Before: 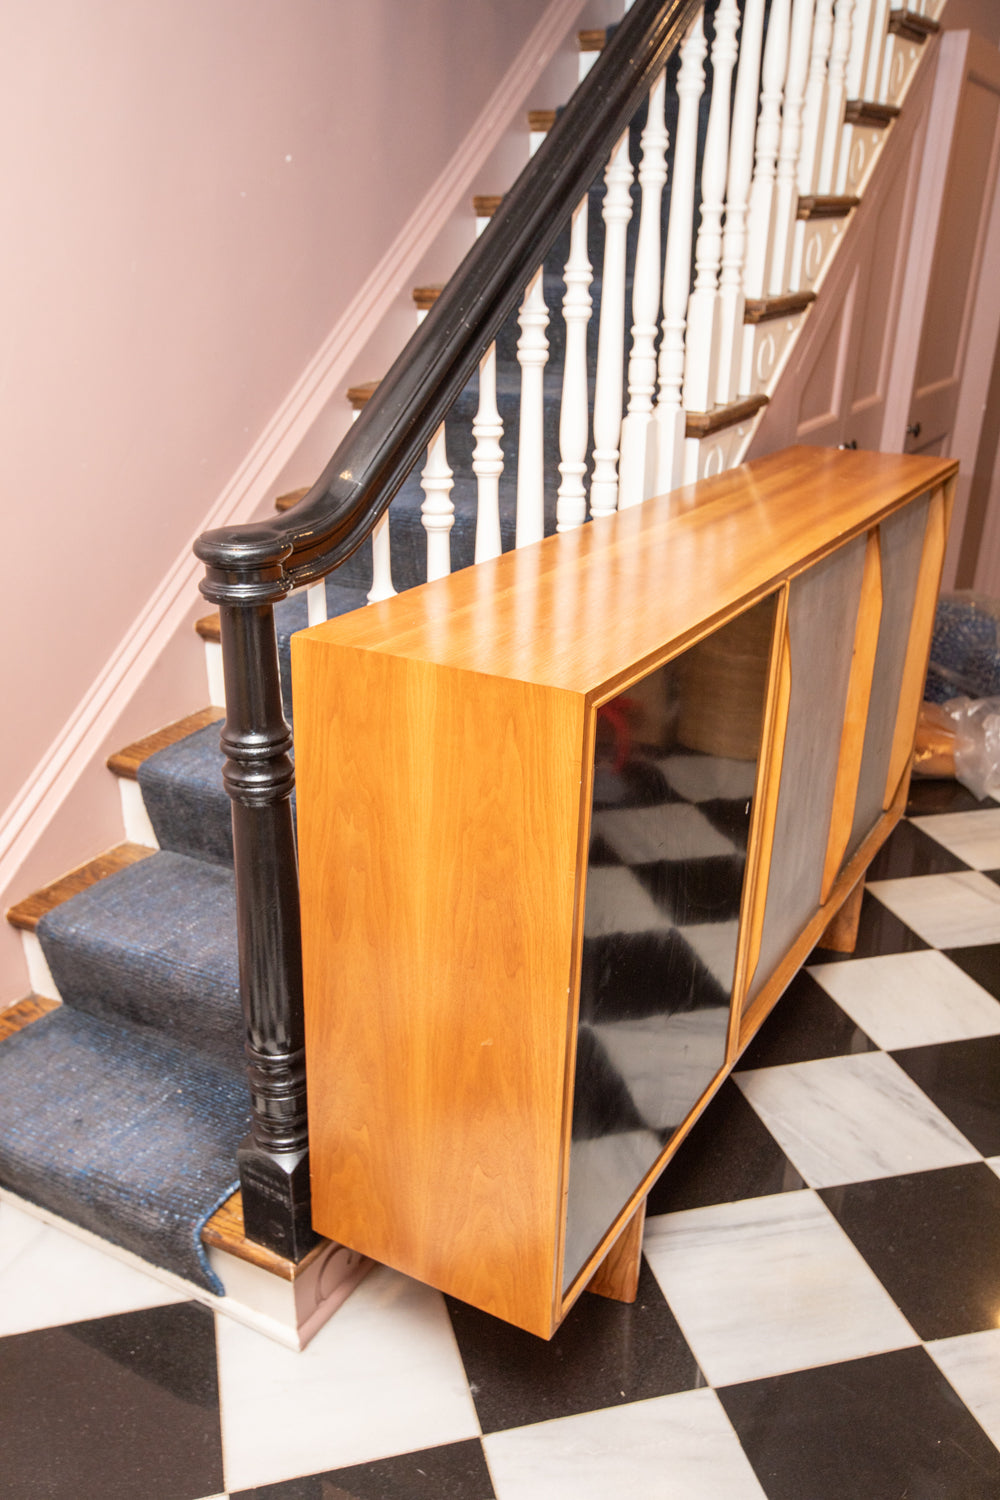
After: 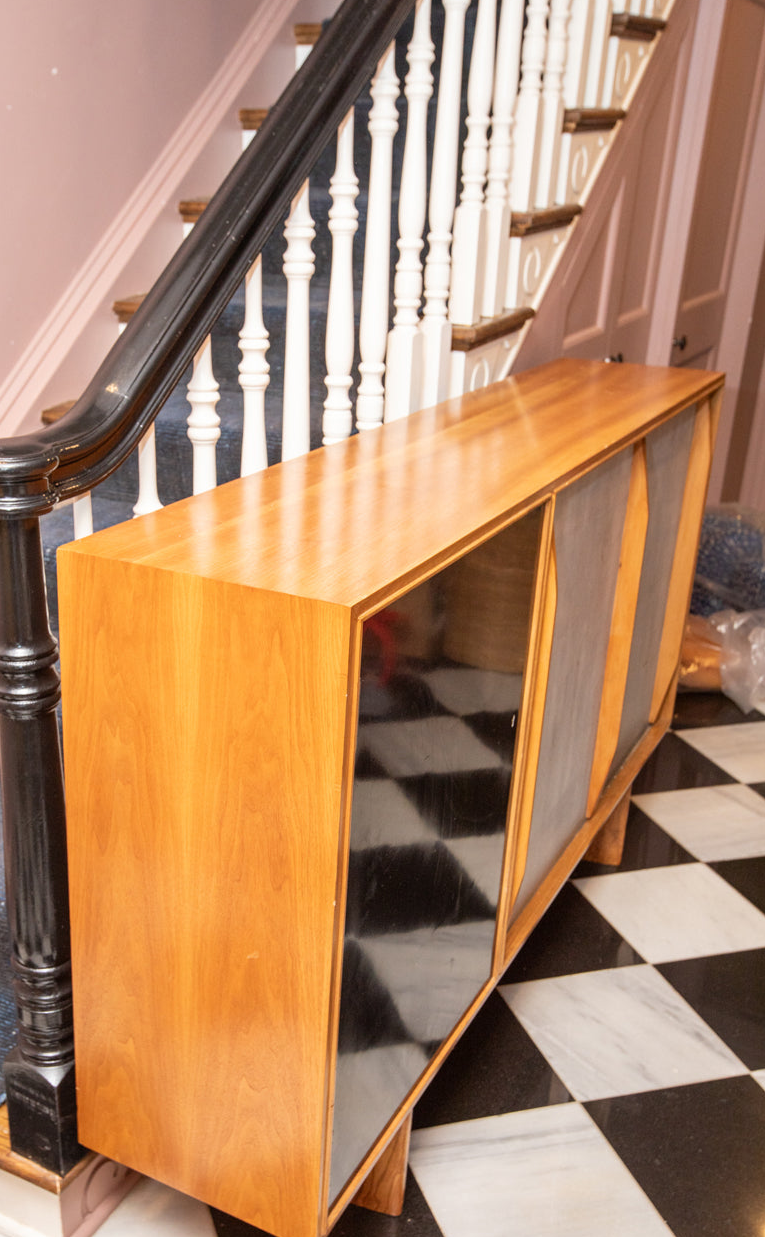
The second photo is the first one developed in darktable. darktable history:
crop: left 23.444%, top 5.826%, bottom 11.679%
